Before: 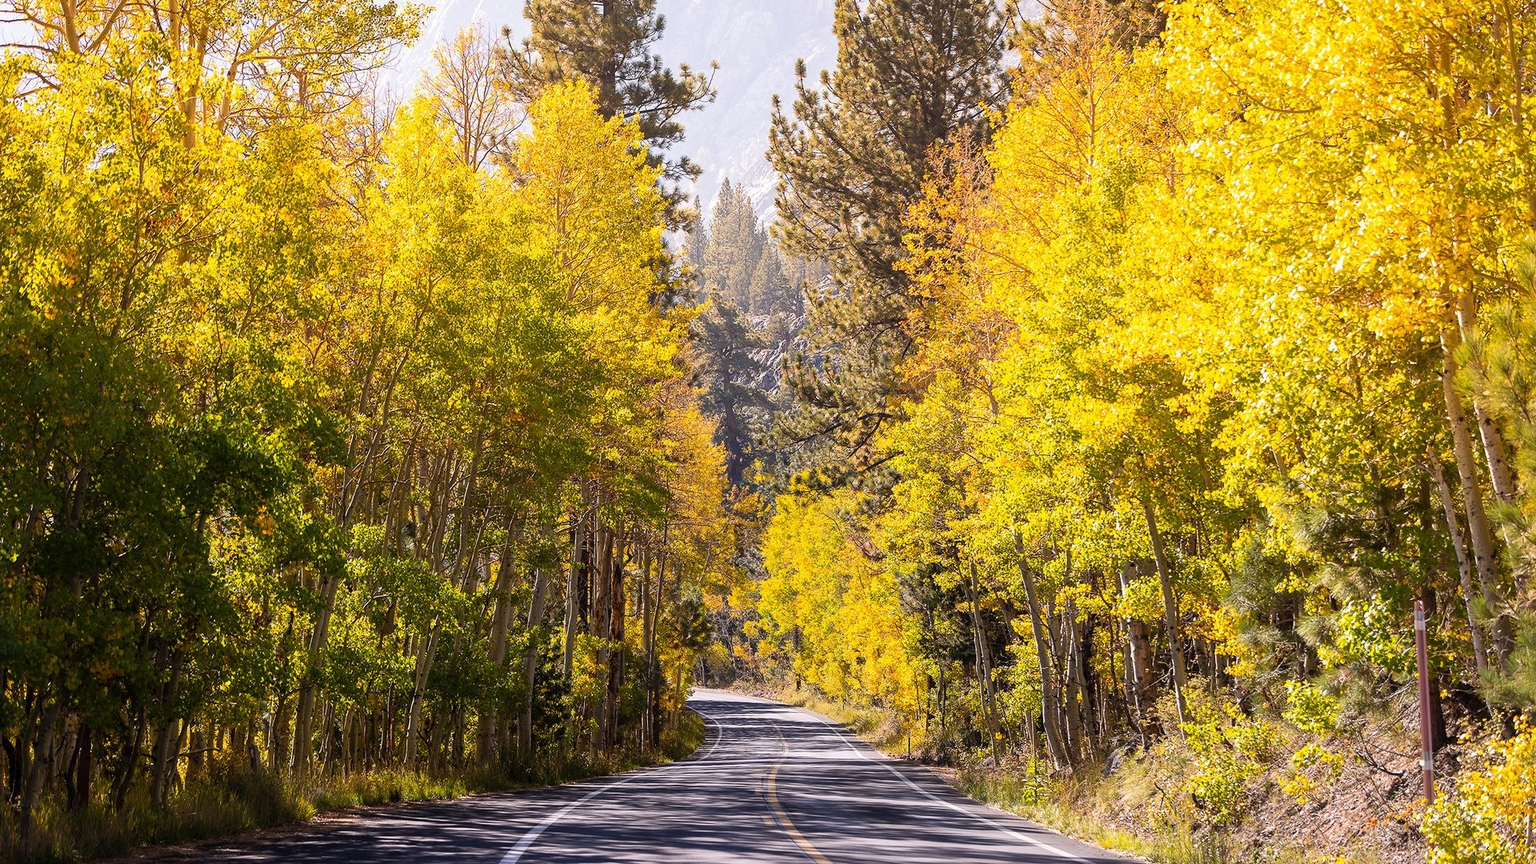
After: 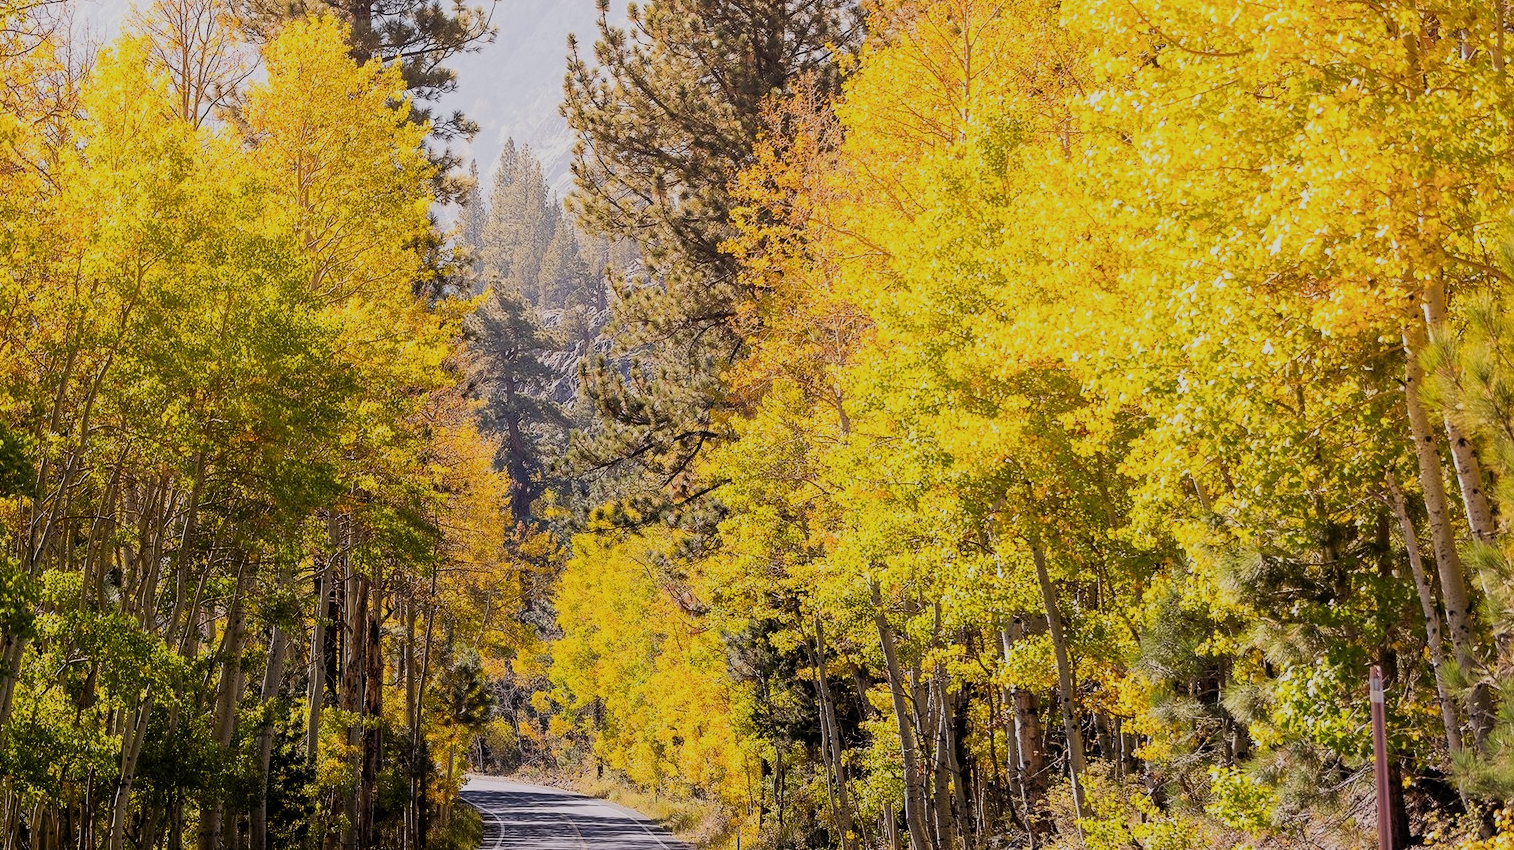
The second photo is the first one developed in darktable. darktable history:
filmic rgb: black relative exposure -7.65 EV, white relative exposure 4.56 EV, hardness 3.61
crop and rotate: left 20.74%, top 7.912%, right 0.375%, bottom 13.378%
